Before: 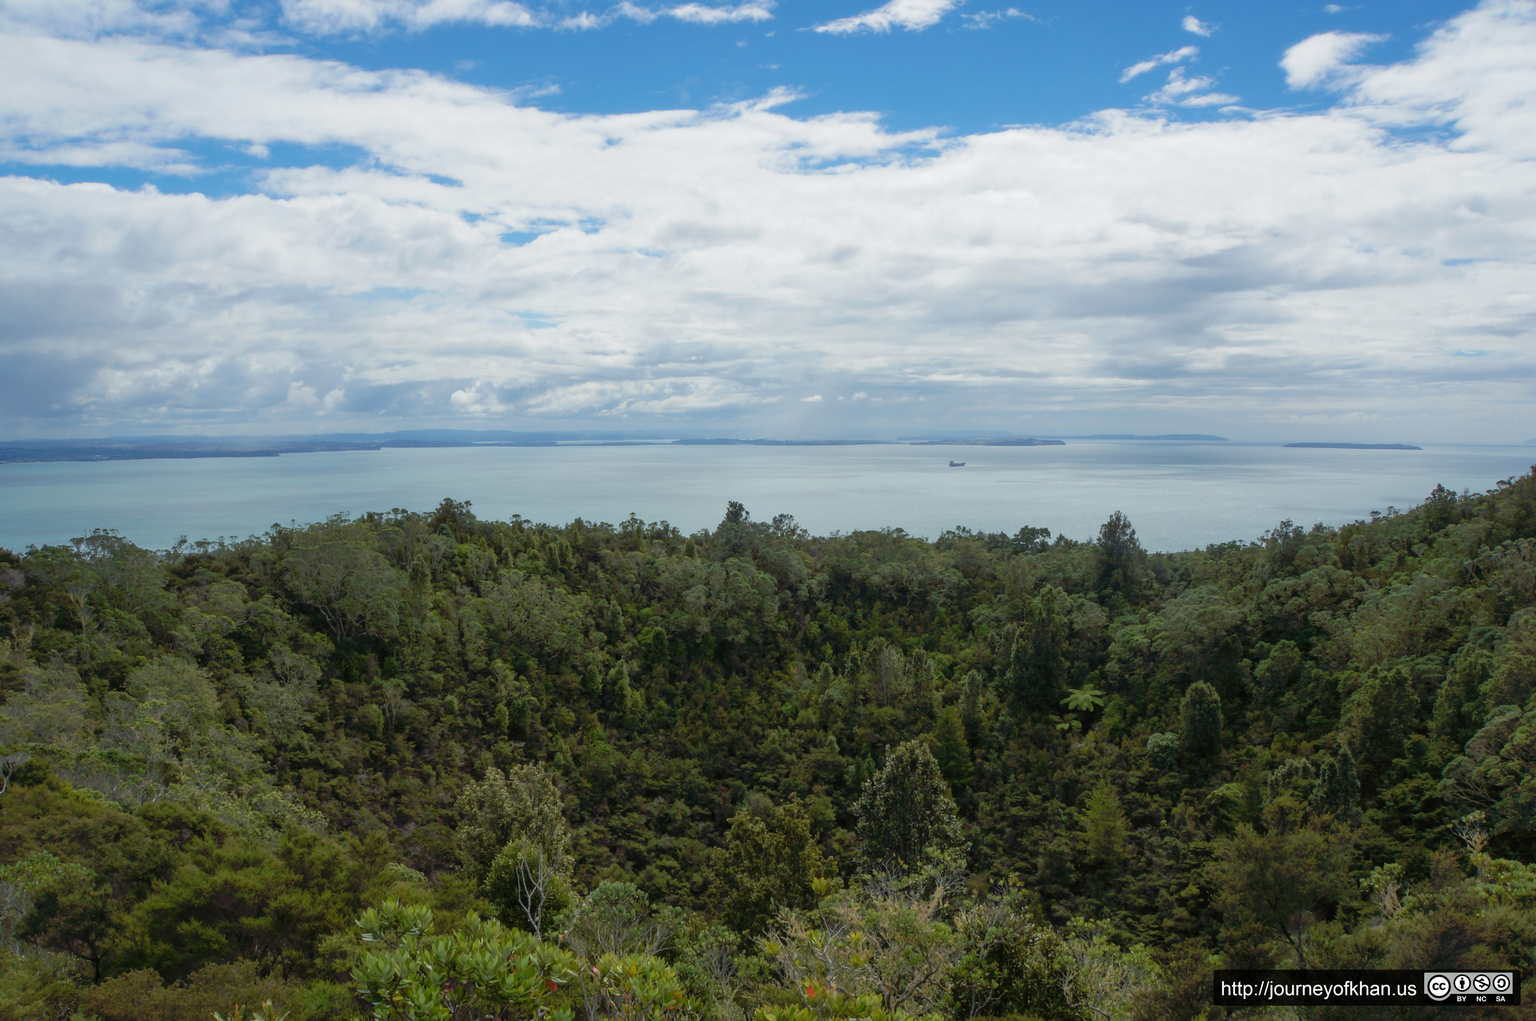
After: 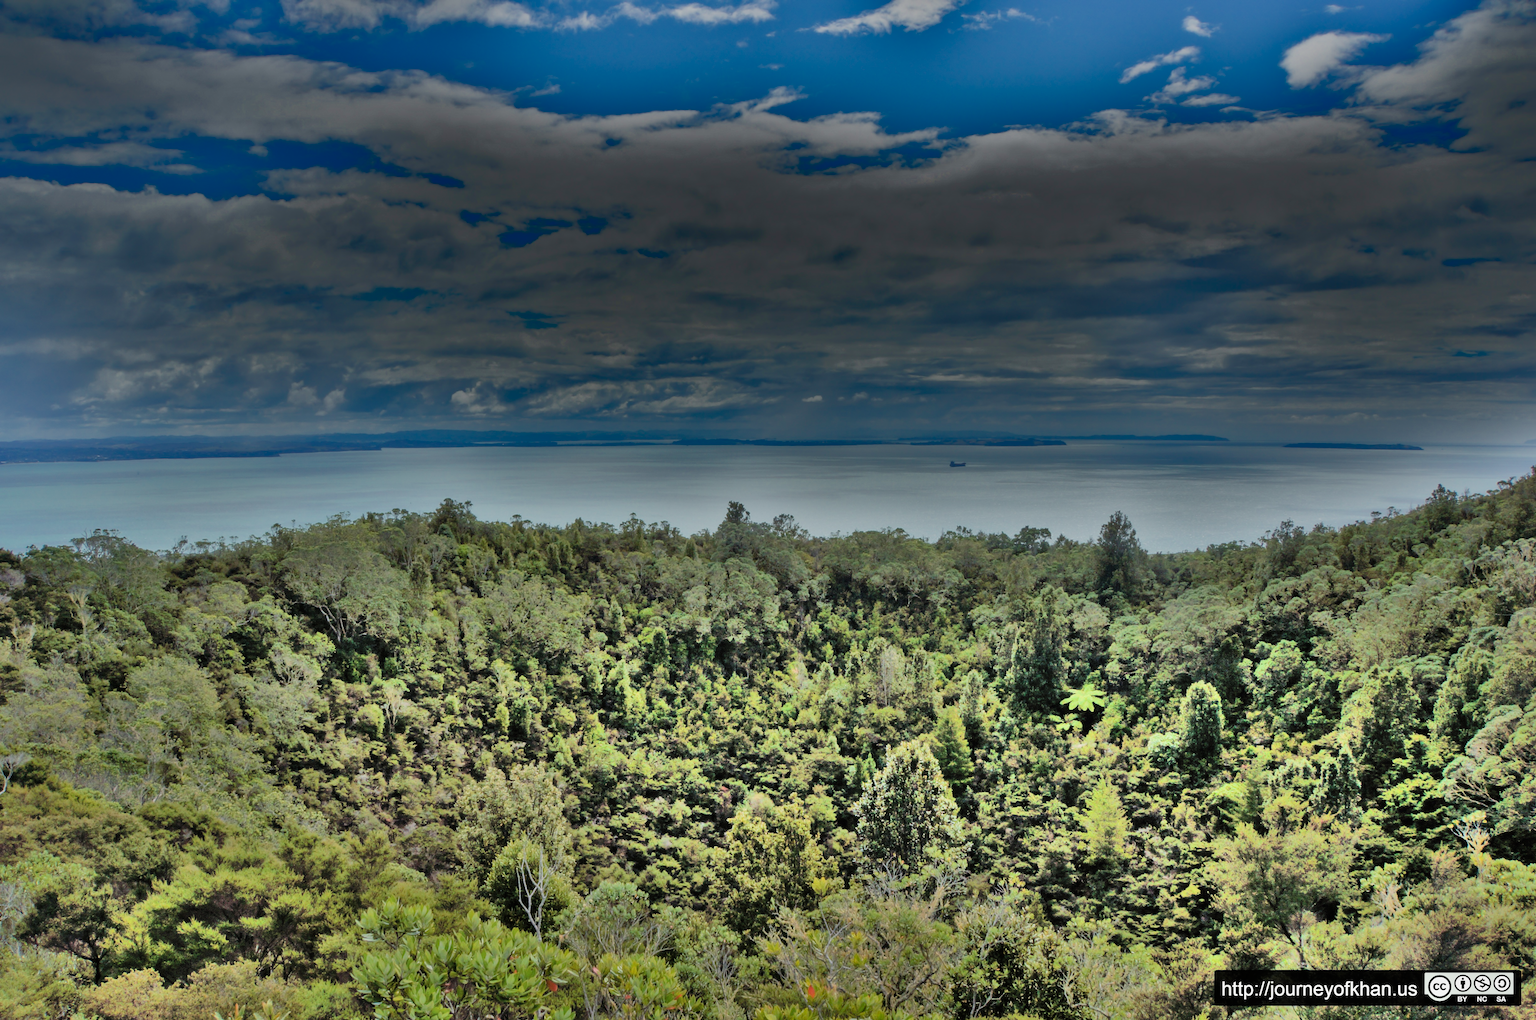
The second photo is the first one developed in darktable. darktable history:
filmic rgb: black relative exposure -6.98 EV, white relative exposure 5.63 EV, hardness 2.86
exposure: black level correction 0, exposure 0.7 EV, compensate exposure bias true, compensate highlight preservation false
bloom: size 3%, threshold 100%, strength 0%
shadows and highlights: radius 123.98, shadows 100, white point adjustment -3, highlights -100, highlights color adjustment 89.84%, soften with gaussian
